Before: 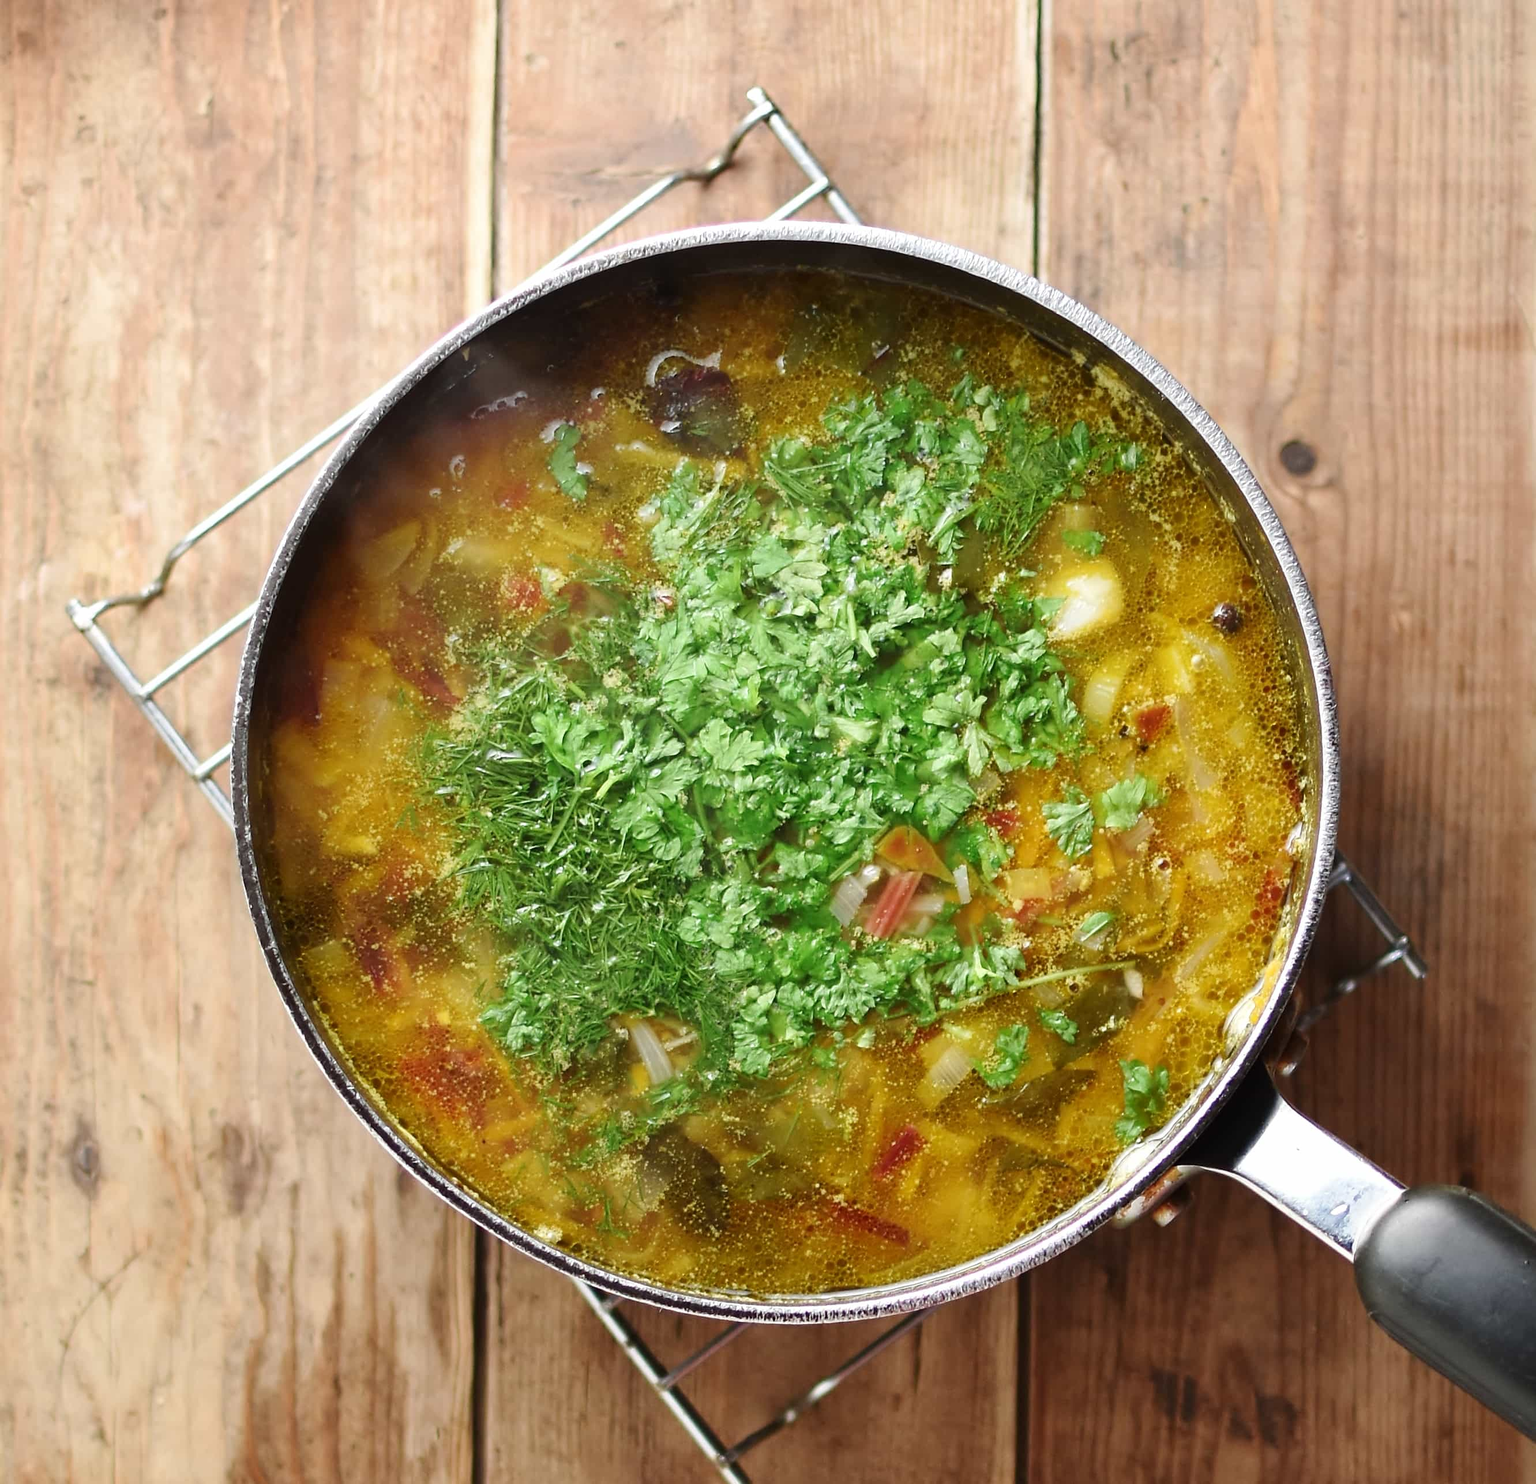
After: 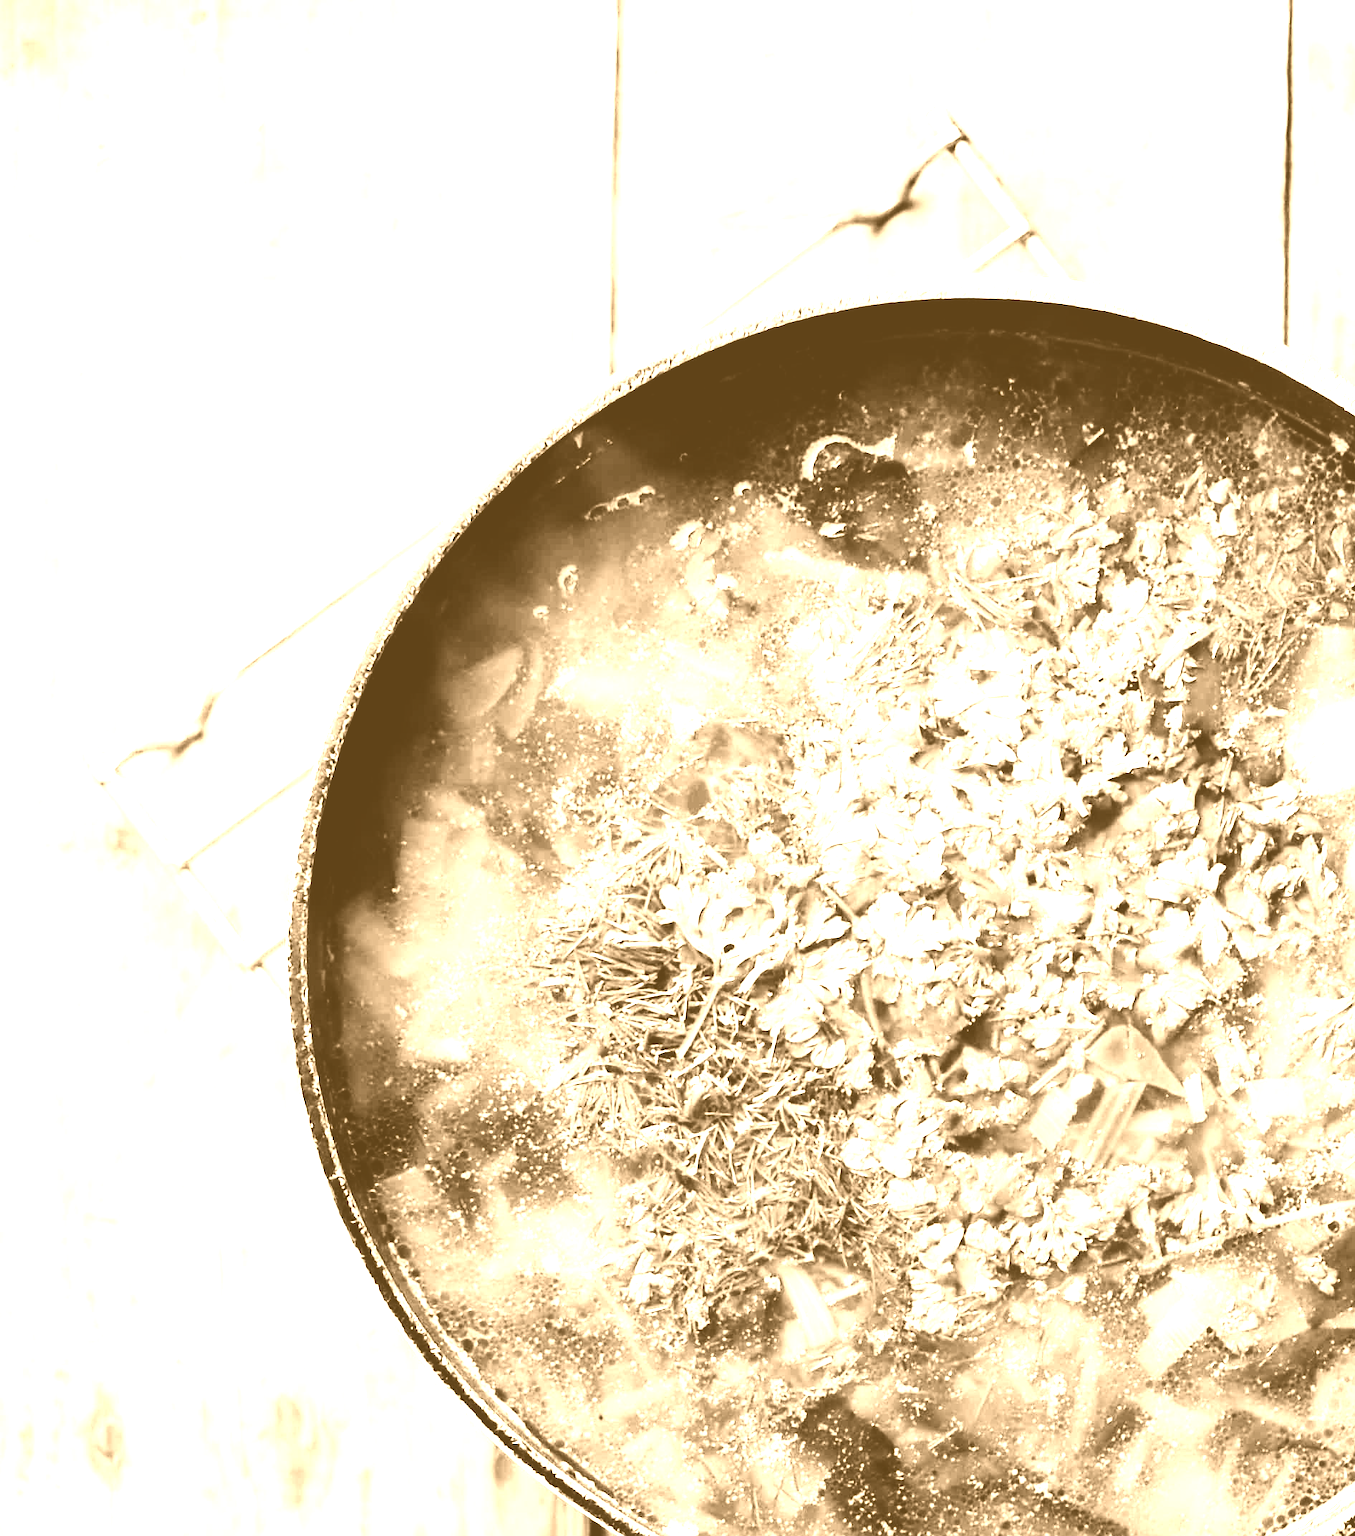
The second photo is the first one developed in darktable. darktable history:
color balance rgb: global offset › luminance -0.51%, perceptual saturation grading › global saturation 27.53%, perceptual saturation grading › highlights -25%, perceptual saturation grading › shadows 25%, perceptual brilliance grading › highlights 6.62%, perceptual brilliance grading › mid-tones 17.07%, perceptual brilliance grading › shadows -5.23%
colorize: hue 28.8°, source mix 100%
tone equalizer: -8 EV -0.75 EV, -7 EV -0.7 EV, -6 EV -0.6 EV, -5 EV -0.4 EV, -3 EV 0.4 EV, -2 EV 0.6 EV, -1 EV 0.7 EV, +0 EV 0.75 EV, edges refinement/feathering 500, mask exposure compensation -1.57 EV, preserve details no
crop: right 28.885%, bottom 16.626%
tone curve: curves: ch0 [(0.003, 0.029) (0.037, 0.036) (0.149, 0.117) (0.297, 0.318) (0.422, 0.474) (0.531, 0.6) (0.743, 0.809) (0.877, 0.901) (1, 0.98)]; ch1 [(0, 0) (0.305, 0.325) (0.453, 0.437) (0.482, 0.479) (0.501, 0.5) (0.506, 0.503) (0.567, 0.572) (0.605, 0.608) (0.668, 0.69) (1, 1)]; ch2 [(0, 0) (0.313, 0.306) (0.4, 0.399) (0.45, 0.48) (0.499, 0.502) (0.512, 0.523) (0.57, 0.595) (0.653, 0.662) (1, 1)], color space Lab, independent channels, preserve colors none
